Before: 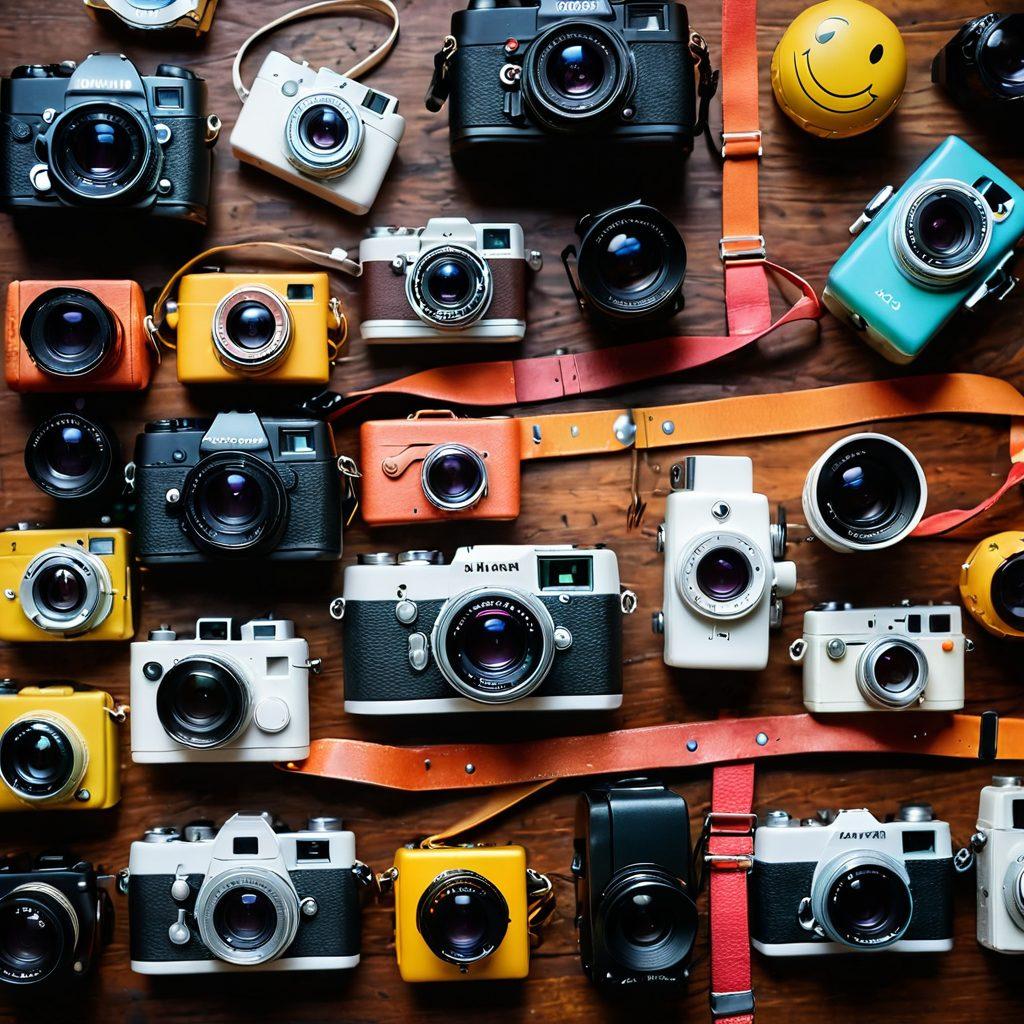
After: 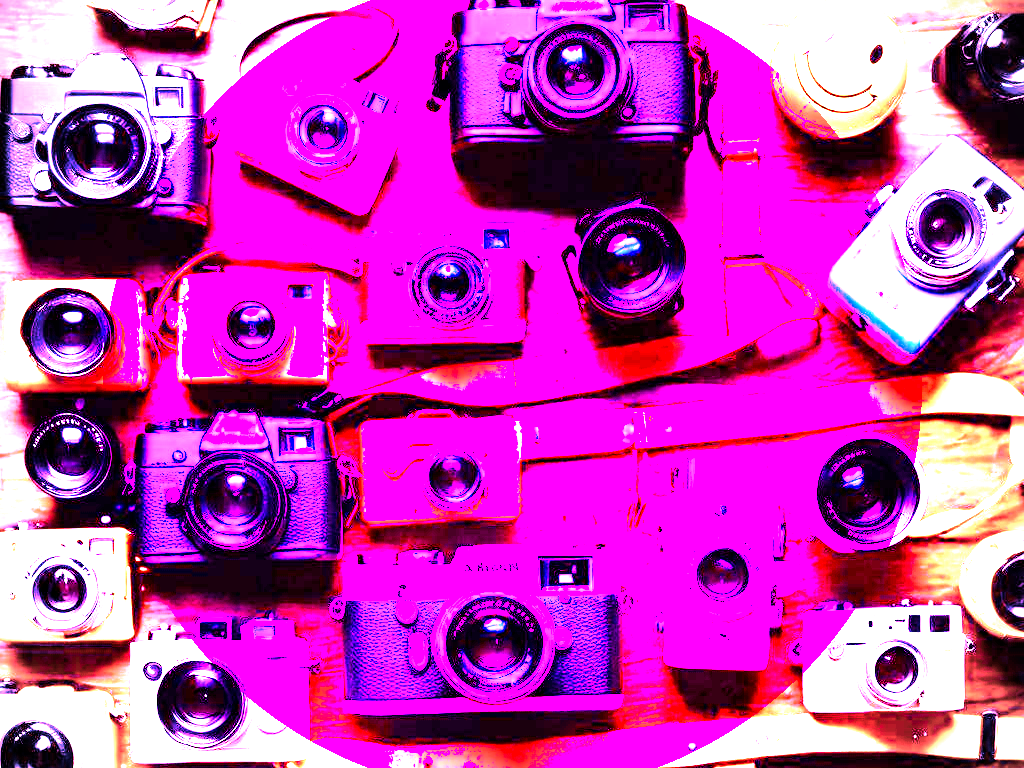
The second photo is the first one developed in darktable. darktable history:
crop: bottom 24.988%
white balance: red 8, blue 8
vignetting: unbound false
color balance rgb: shadows lift › chroma 4.21%, shadows lift › hue 252.22°, highlights gain › chroma 1.36%, highlights gain › hue 50.24°, perceptual saturation grading › mid-tones 6.33%, perceptual saturation grading › shadows 72.44%, perceptual brilliance grading › highlights 11.59%, contrast 5.05%
